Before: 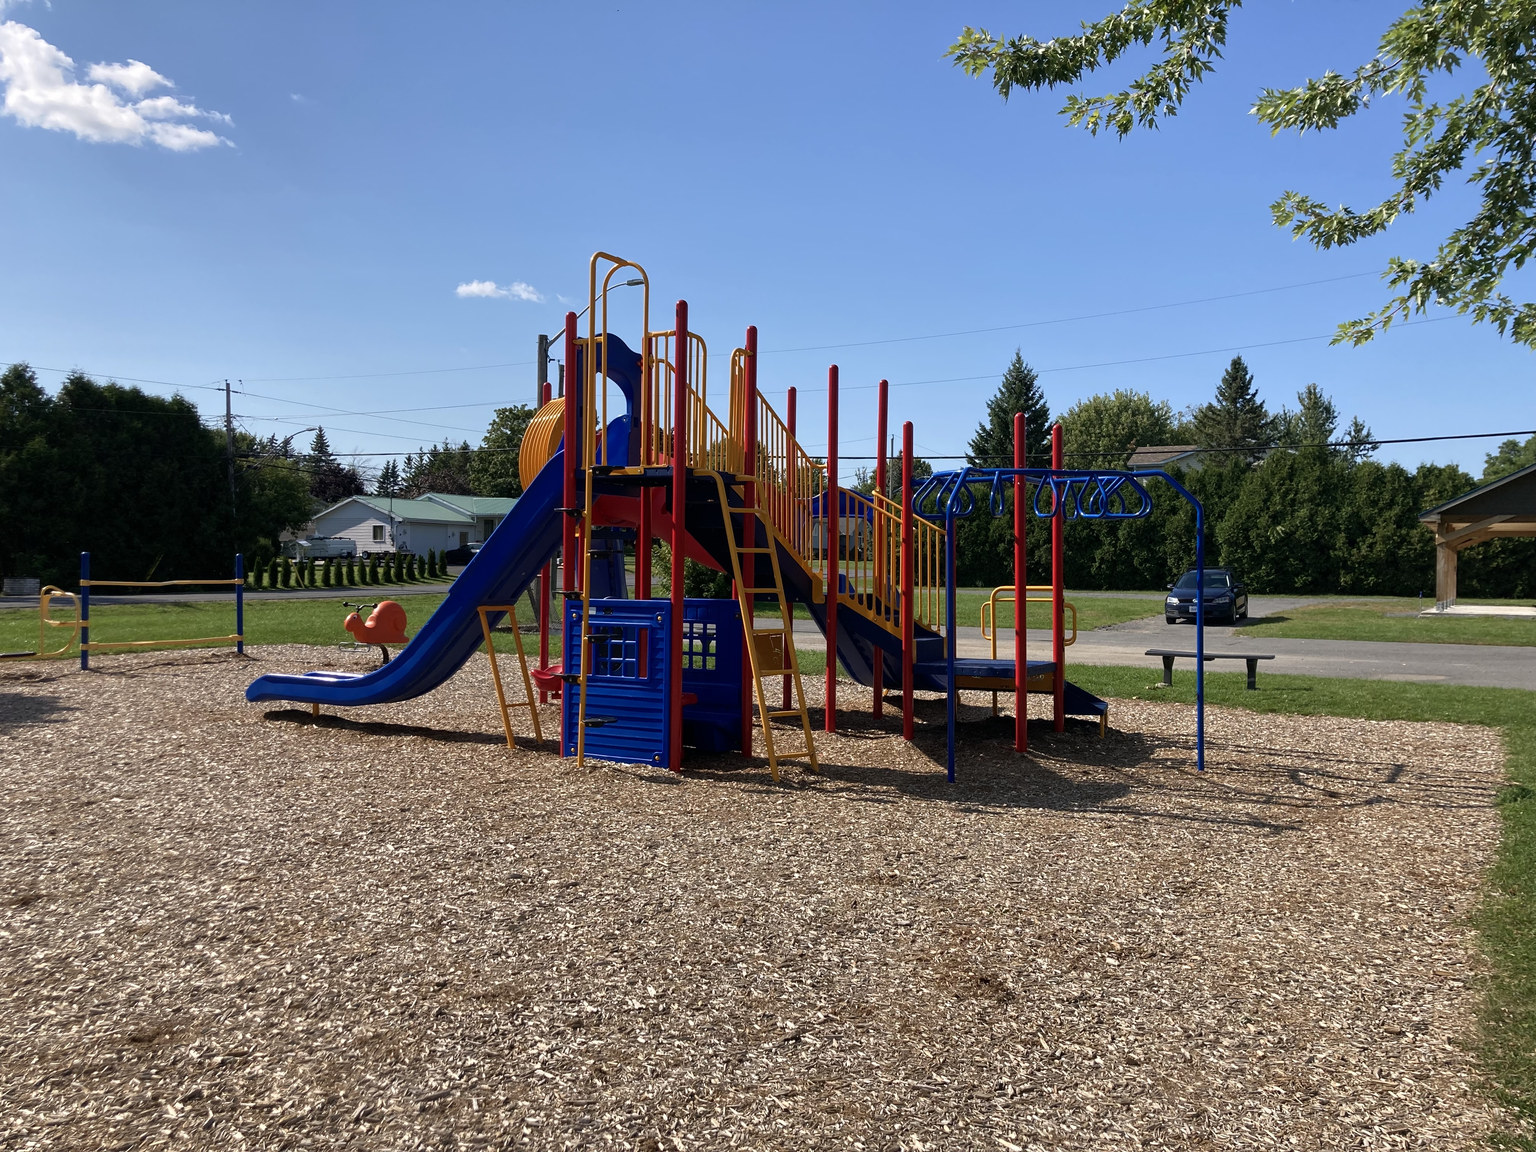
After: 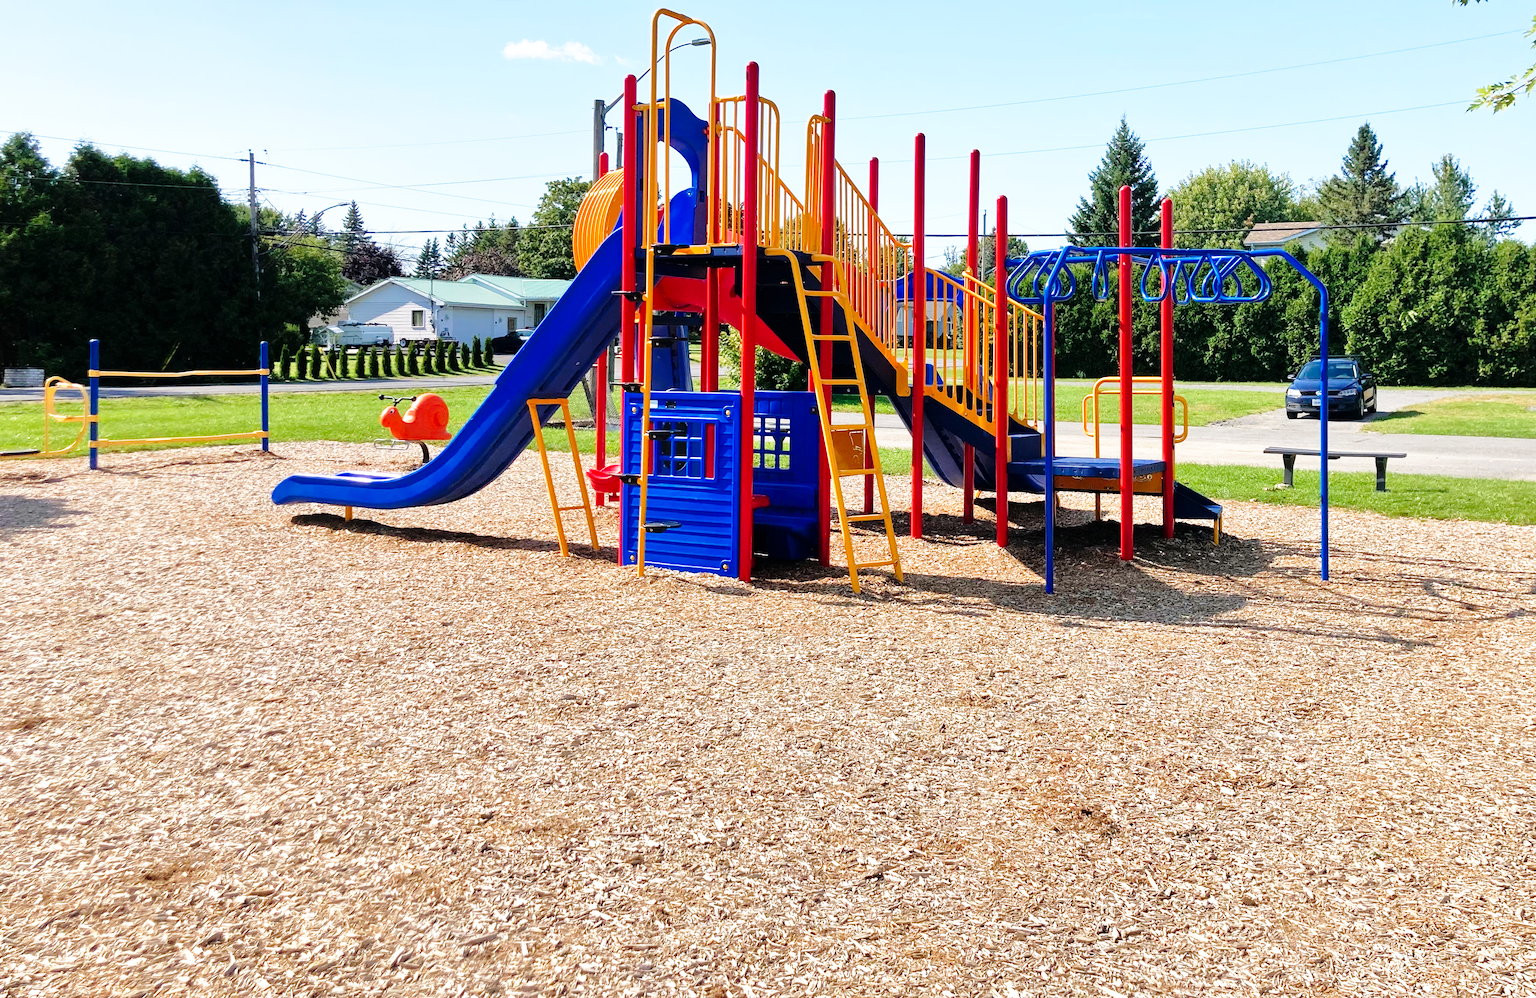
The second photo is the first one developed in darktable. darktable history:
crop: top 21.23%, right 9.343%, bottom 0.22%
base curve: curves: ch0 [(0, 0) (0.026, 0.03) (0.109, 0.232) (0.351, 0.748) (0.669, 0.968) (1, 1)], preserve colors none
exposure: exposure 0.201 EV, compensate highlight preservation false
tone equalizer: -7 EV 0.155 EV, -6 EV 0.582 EV, -5 EV 1.14 EV, -4 EV 1.3 EV, -3 EV 1.13 EV, -2 EV 0.6 EV, -1 EV 0.158 EV
